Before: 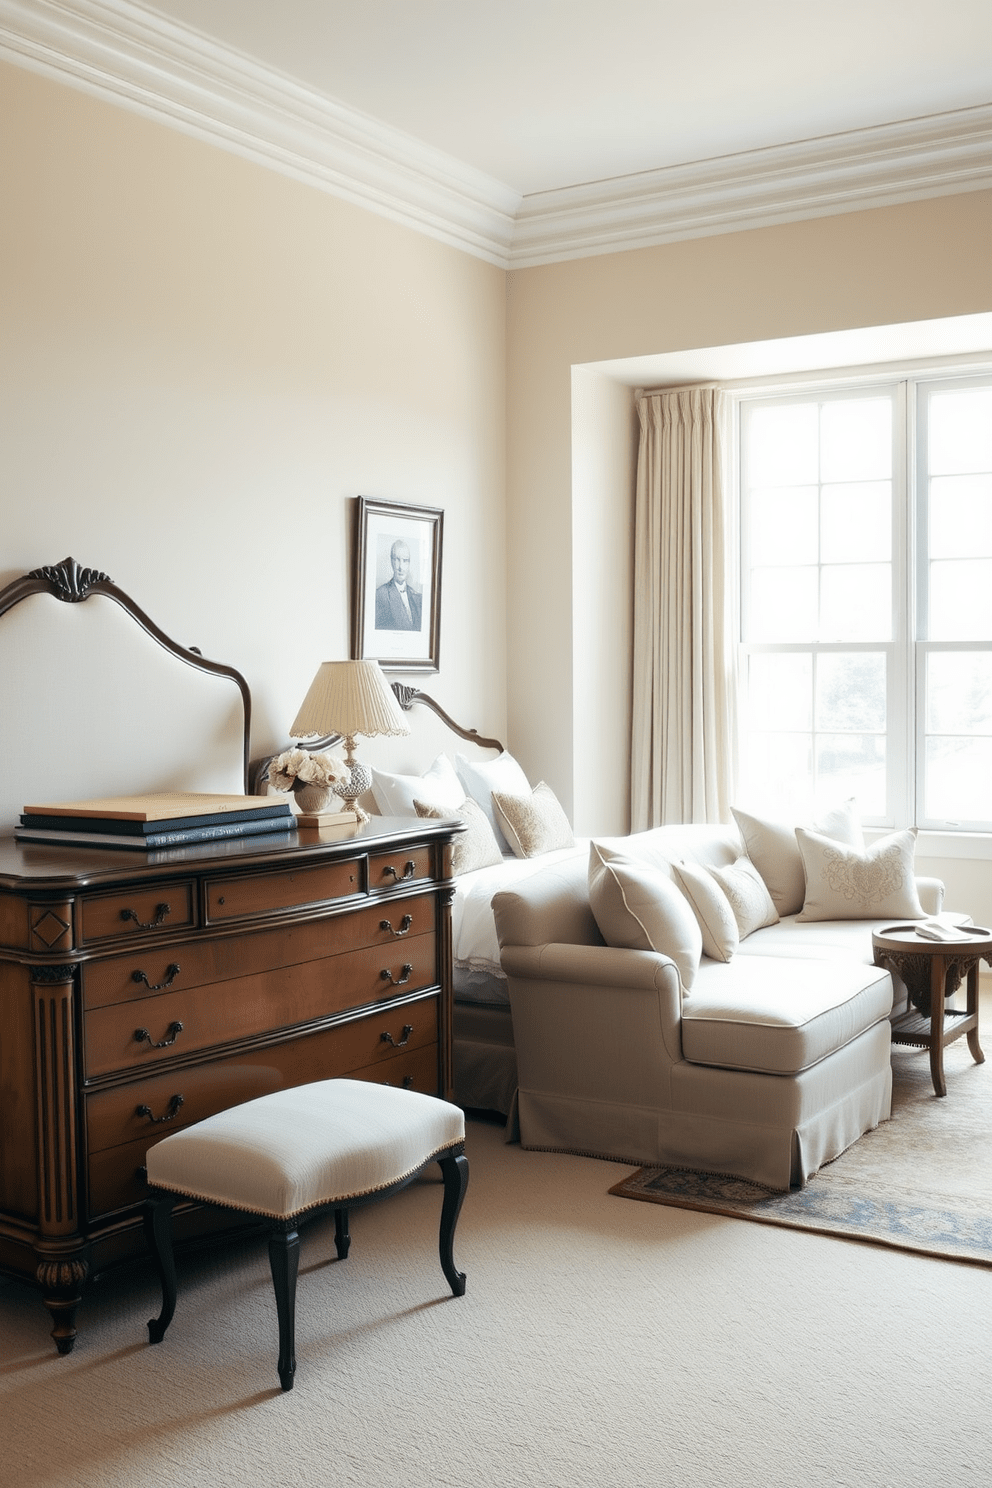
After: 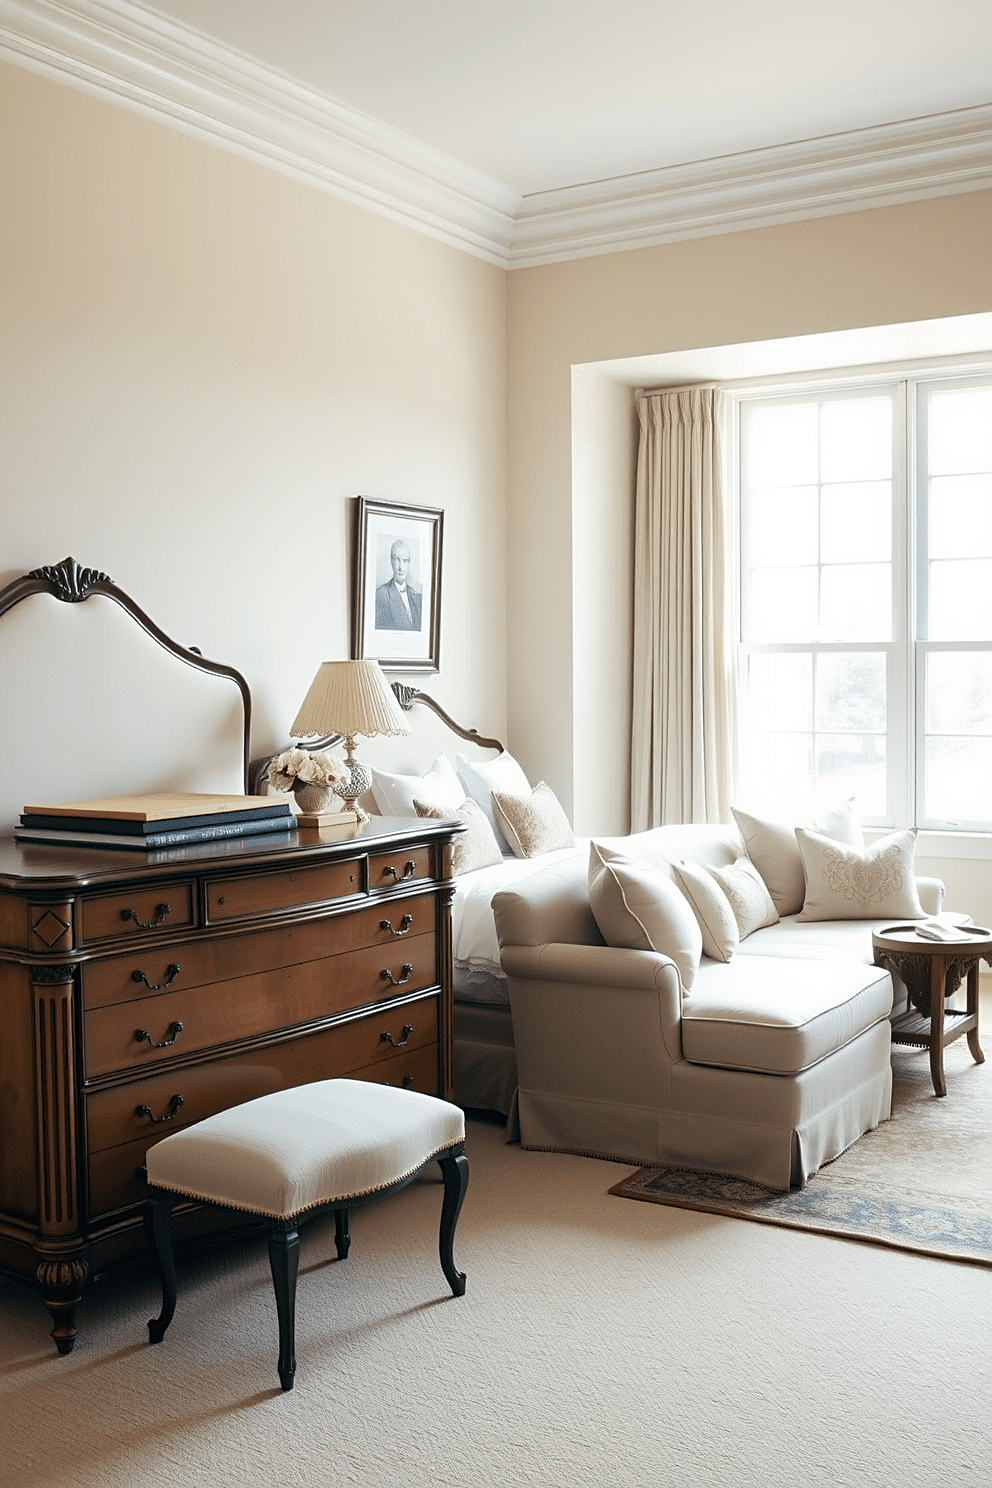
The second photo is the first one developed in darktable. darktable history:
sharpen: radius 2.125, amount 0.377, threshold 0.209
